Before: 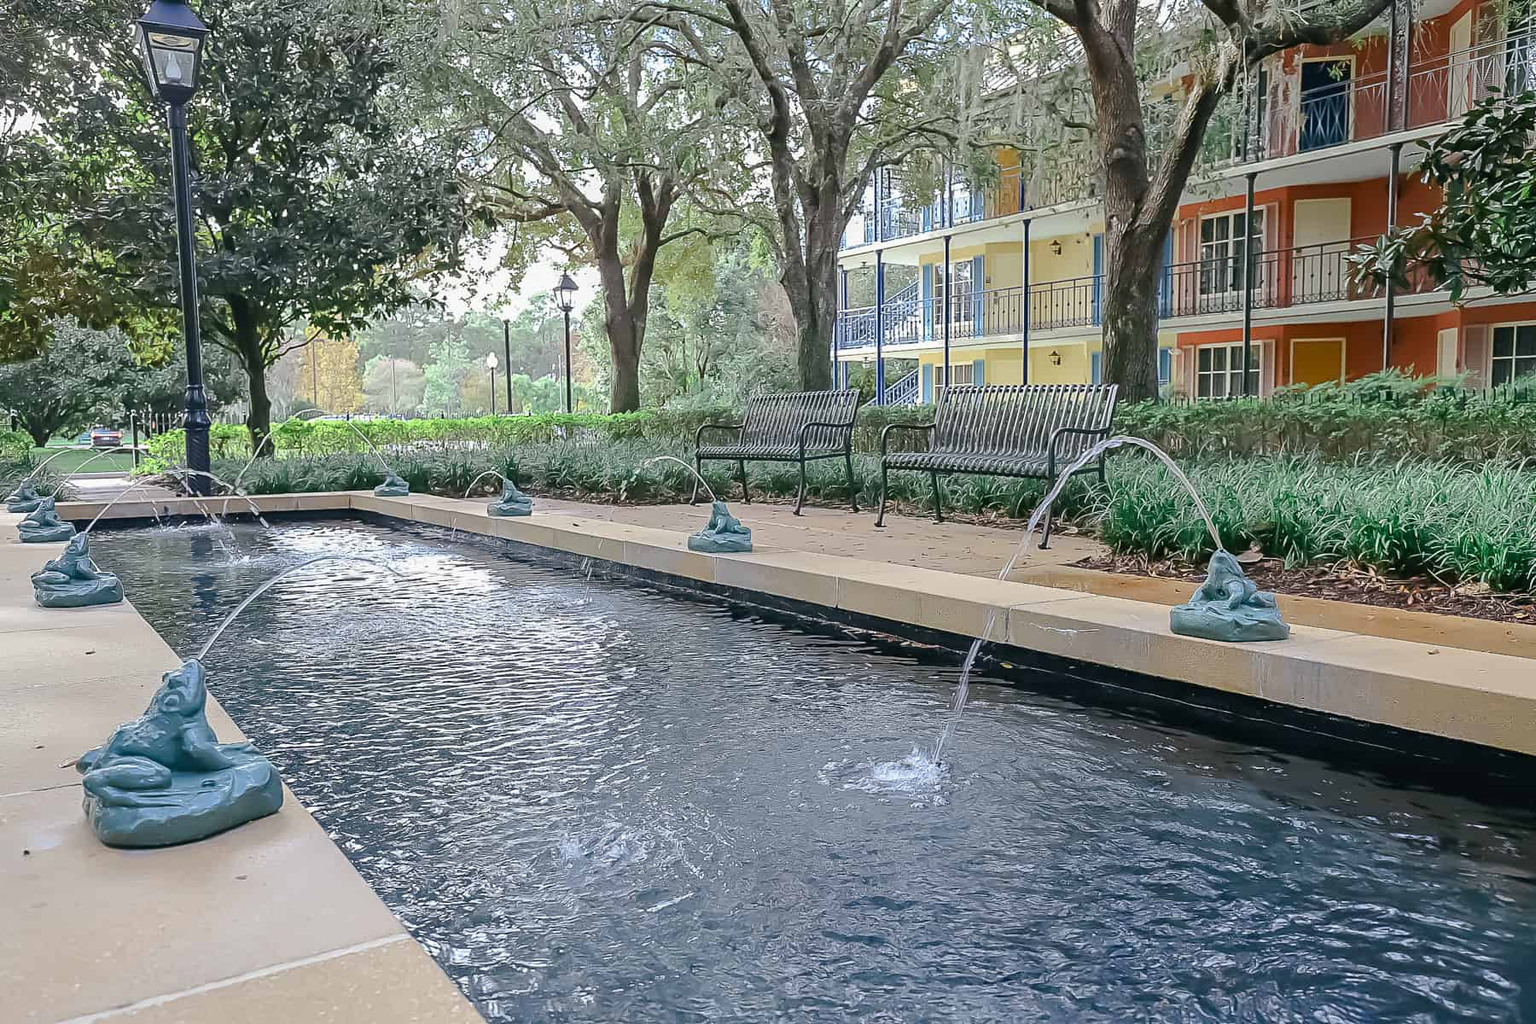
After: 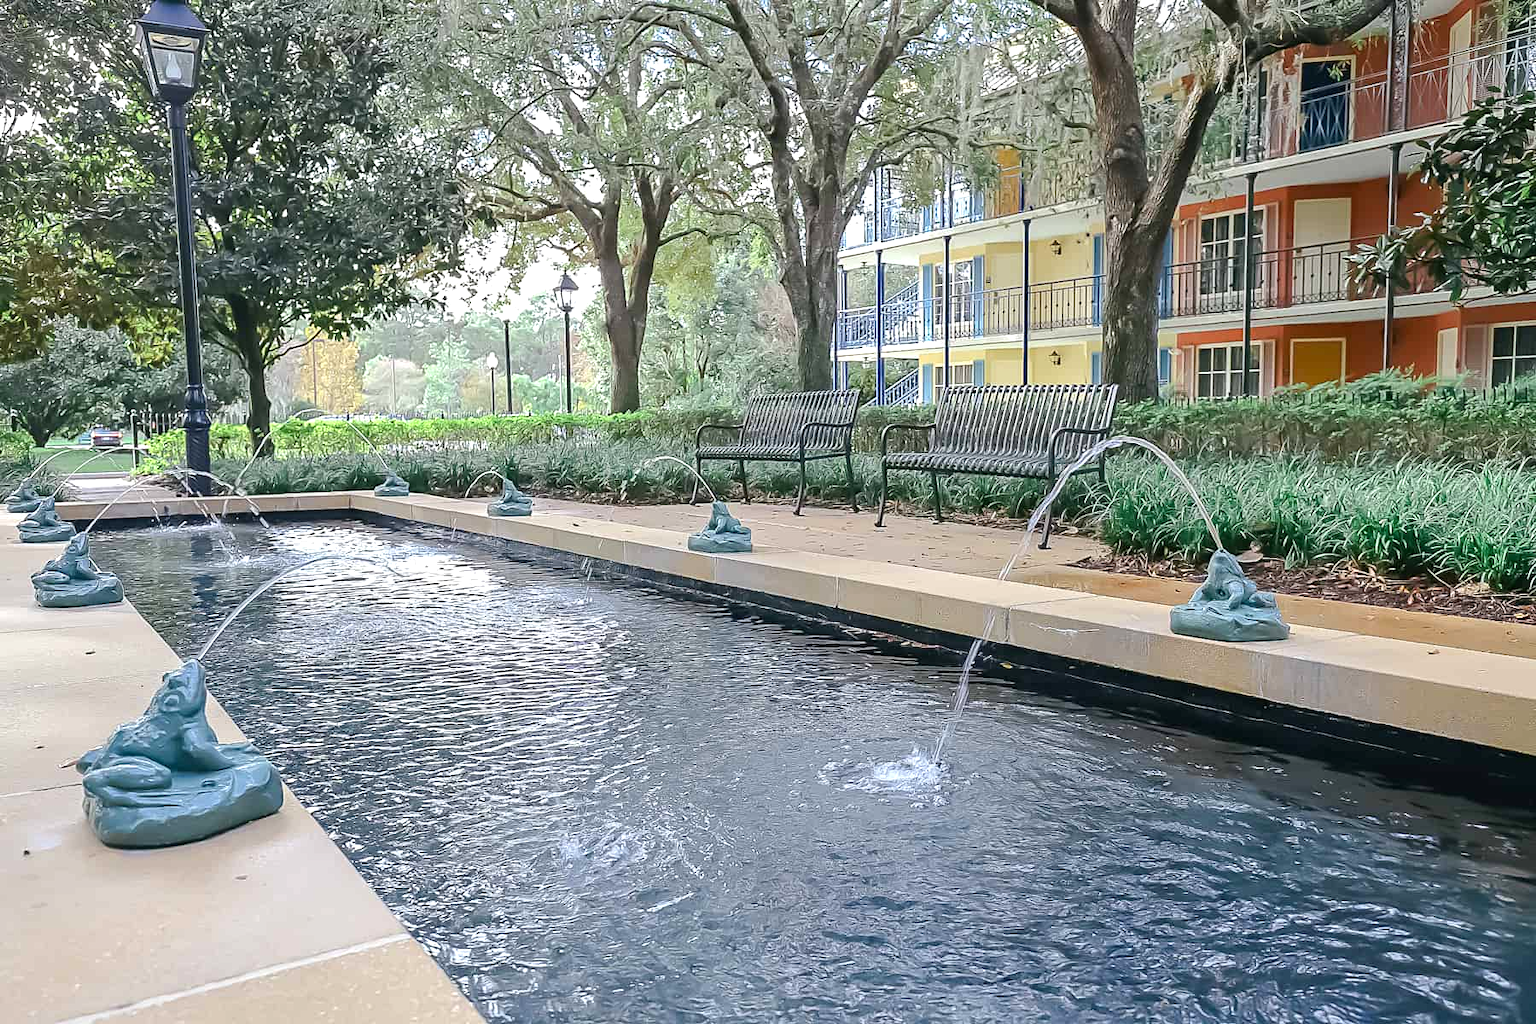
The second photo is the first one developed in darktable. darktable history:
exposure: exposure 0.371 EV, compensate highlight preservation false
